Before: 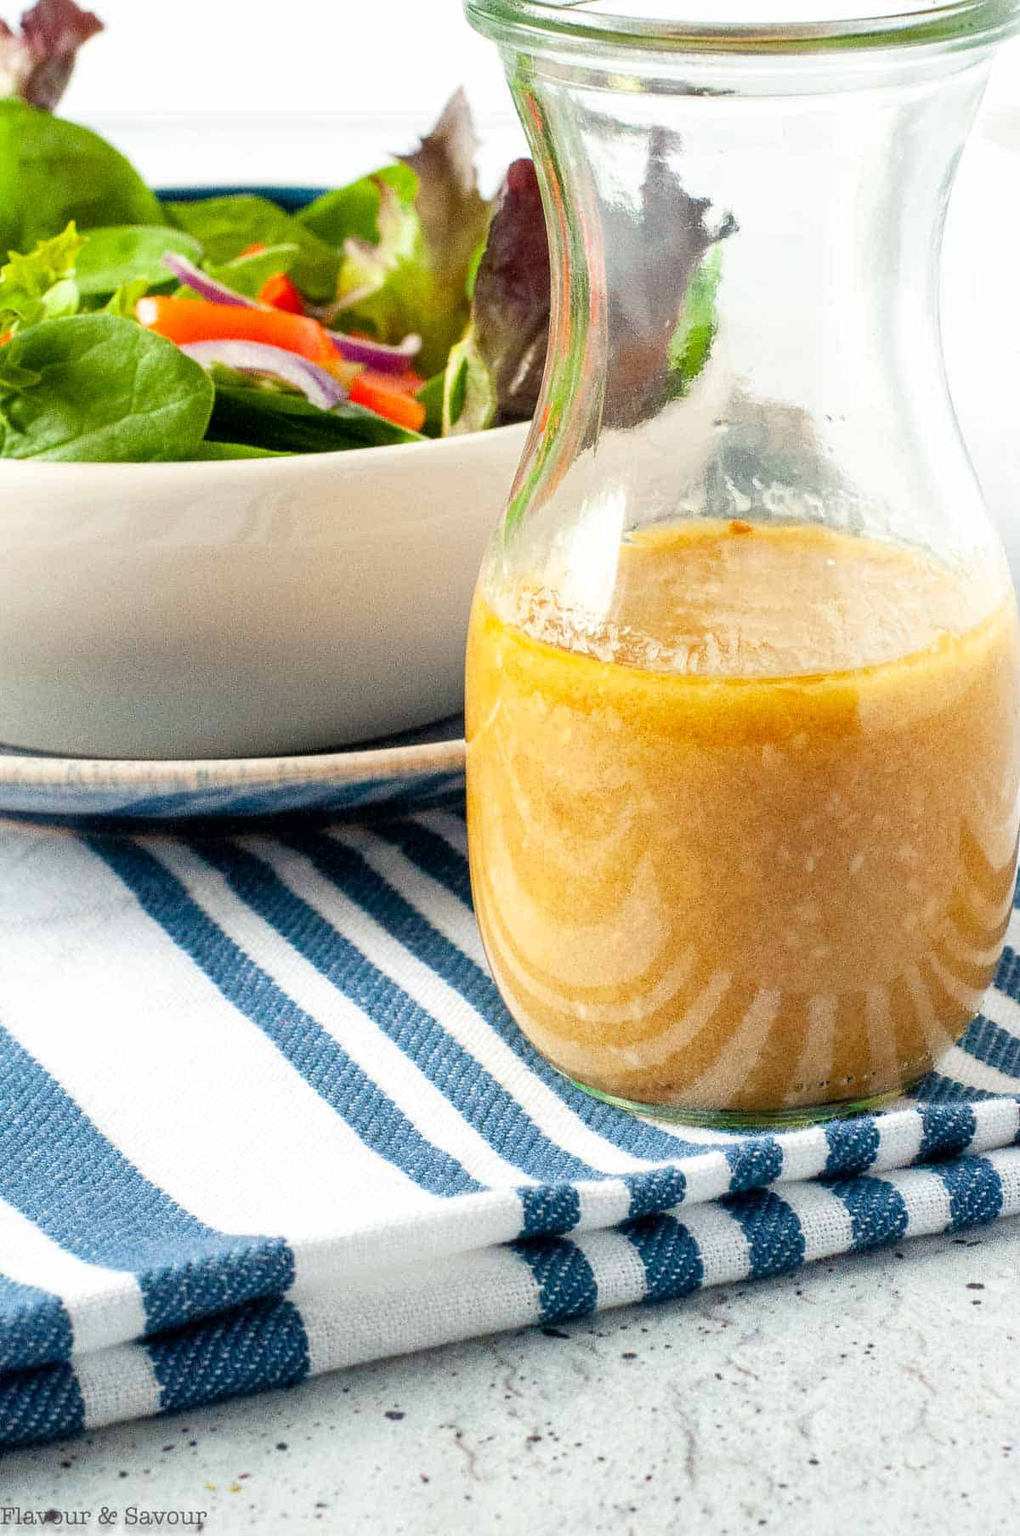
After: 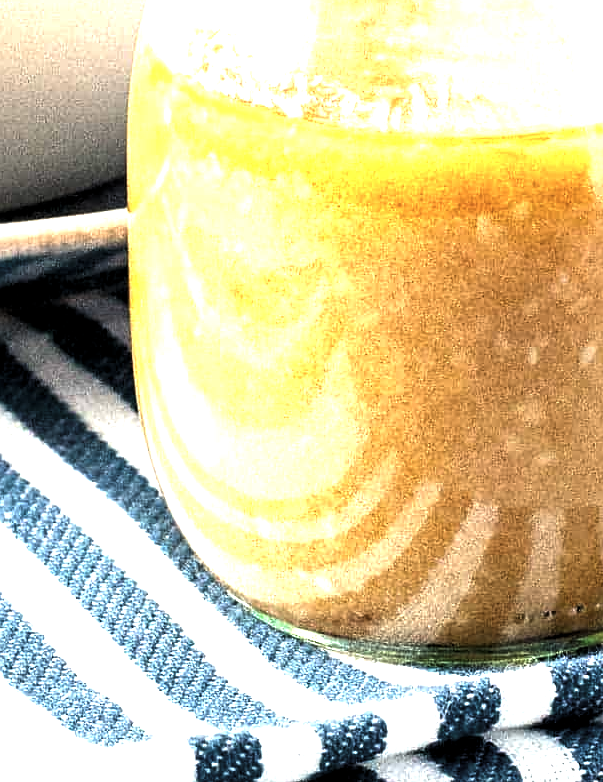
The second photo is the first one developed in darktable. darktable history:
sharpen: amount 0.2
color correction: saturation 0.85
exposure: exposure 0.3 EV, compensate highlight preservation false
crop: left 35.03%, top 36.625%, right 14.663%, bottom 20.057%
levels: levels [0.044, 0.475, 0.791]
